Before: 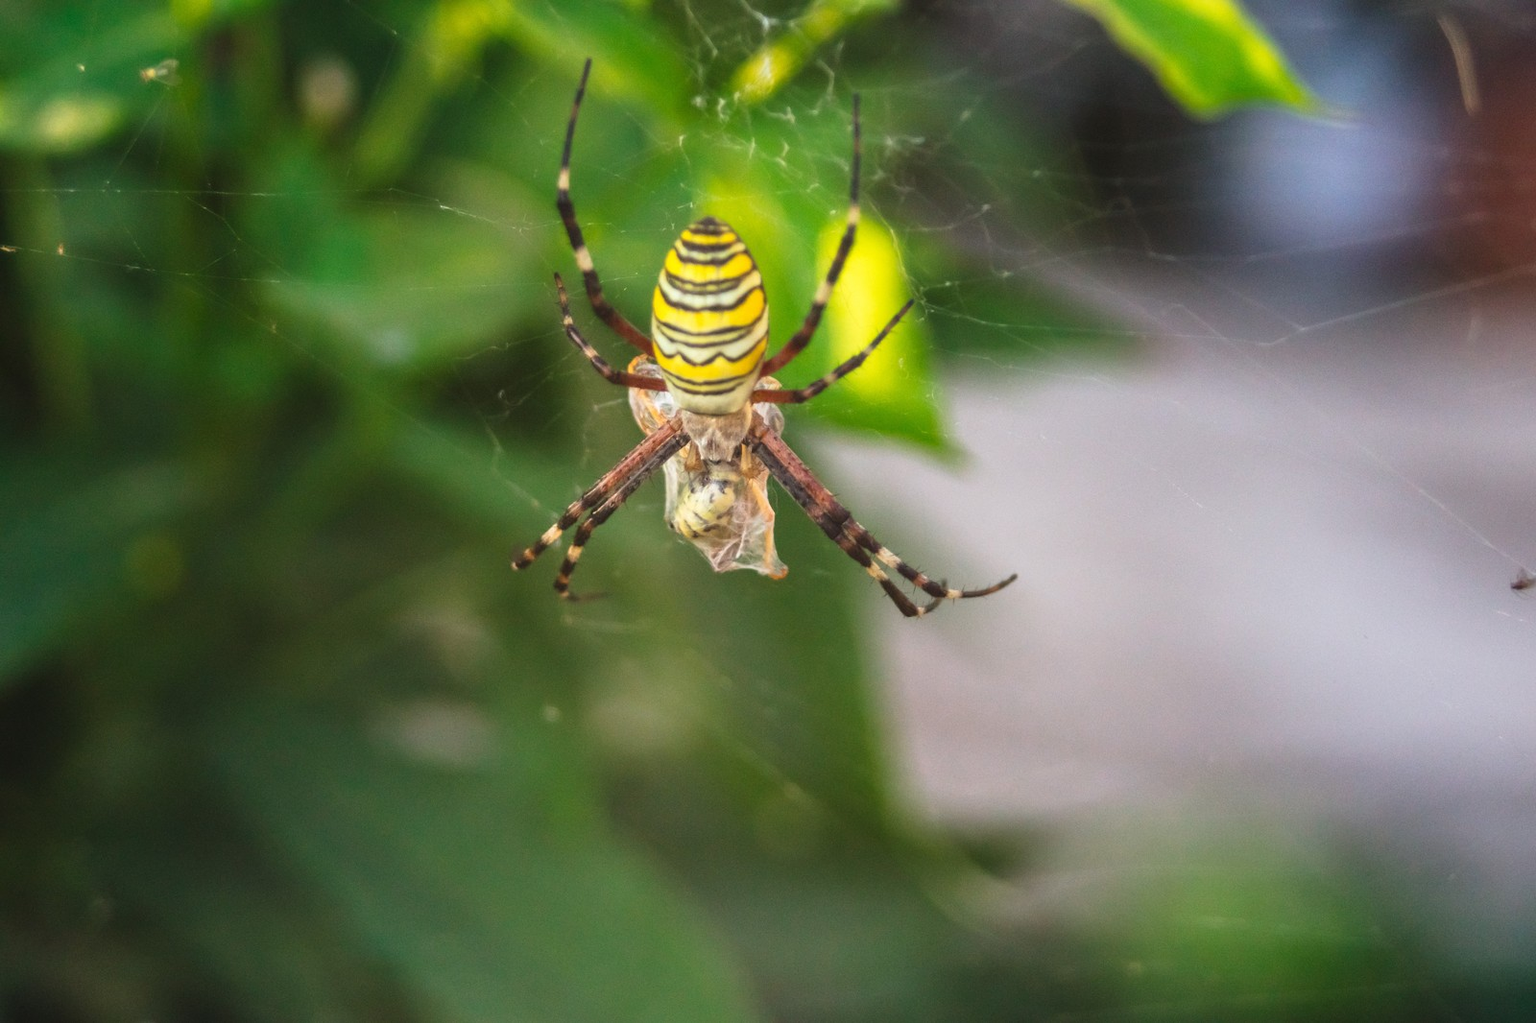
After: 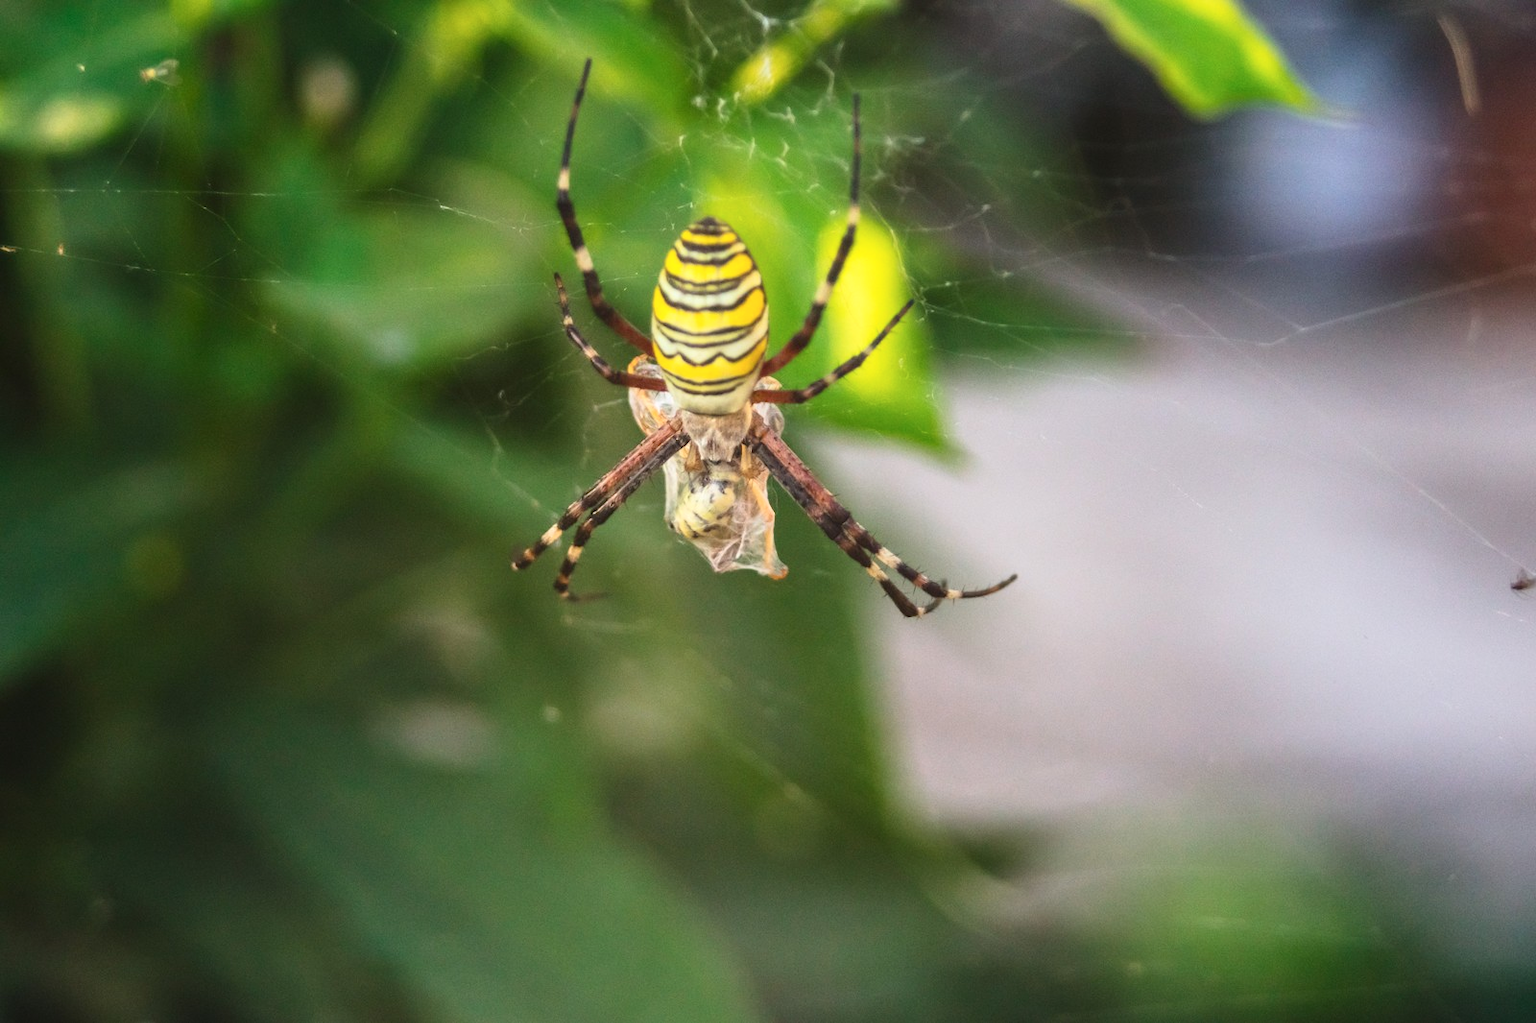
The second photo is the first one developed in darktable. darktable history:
contrast brightness saturation: contrast 0.149, brightness 0.04
